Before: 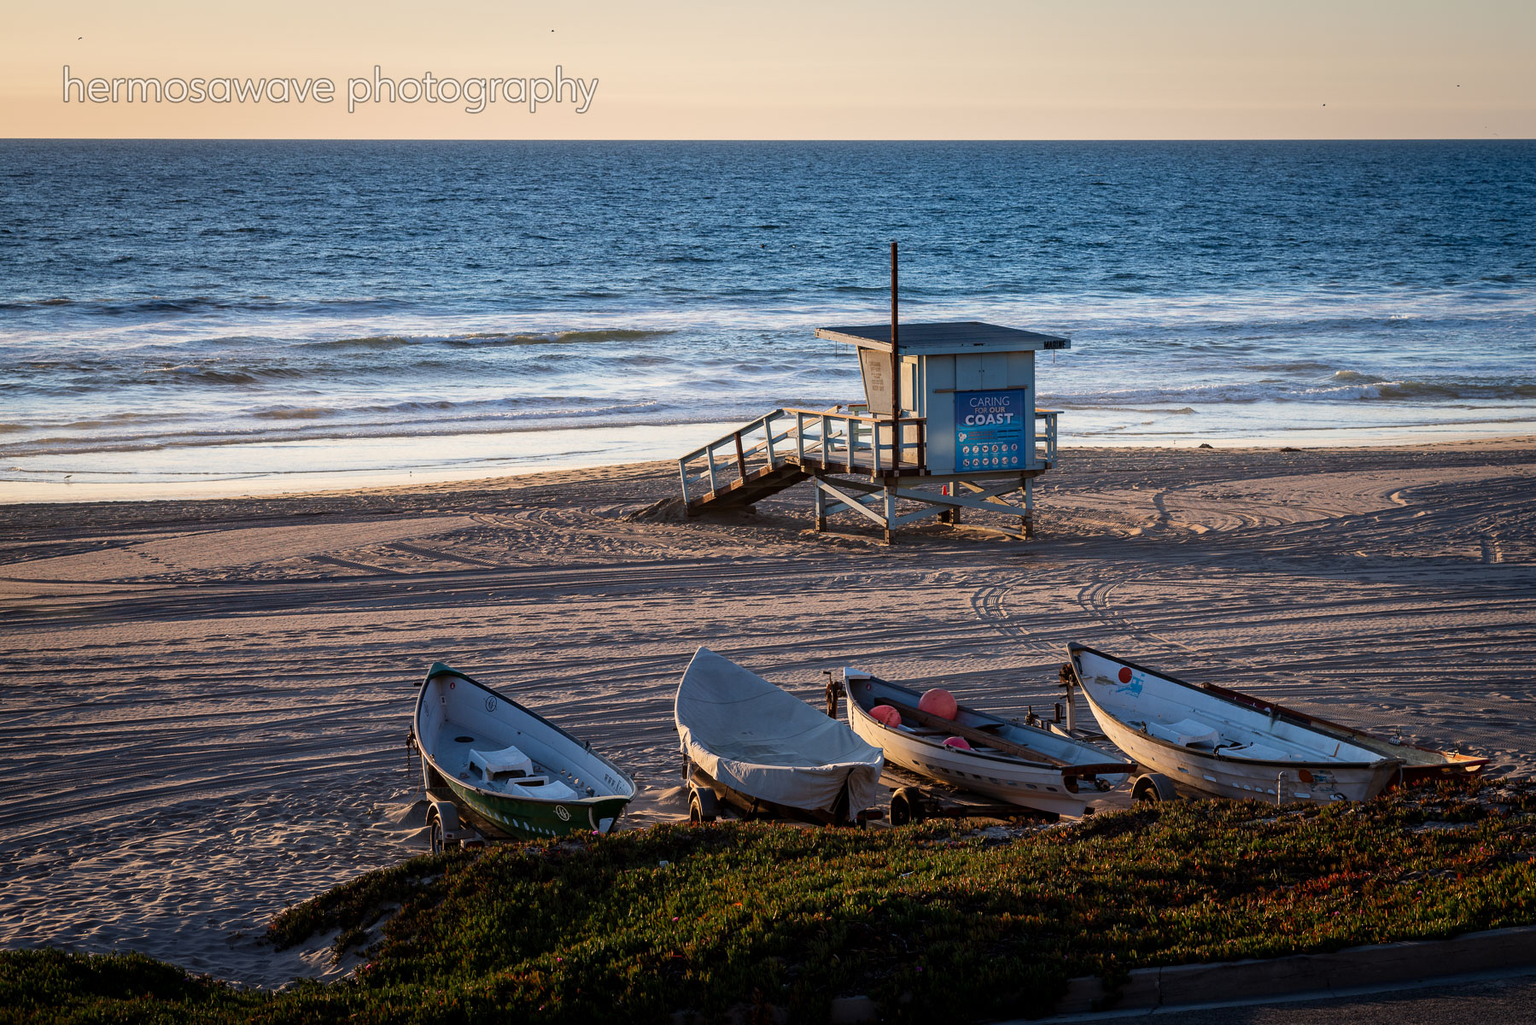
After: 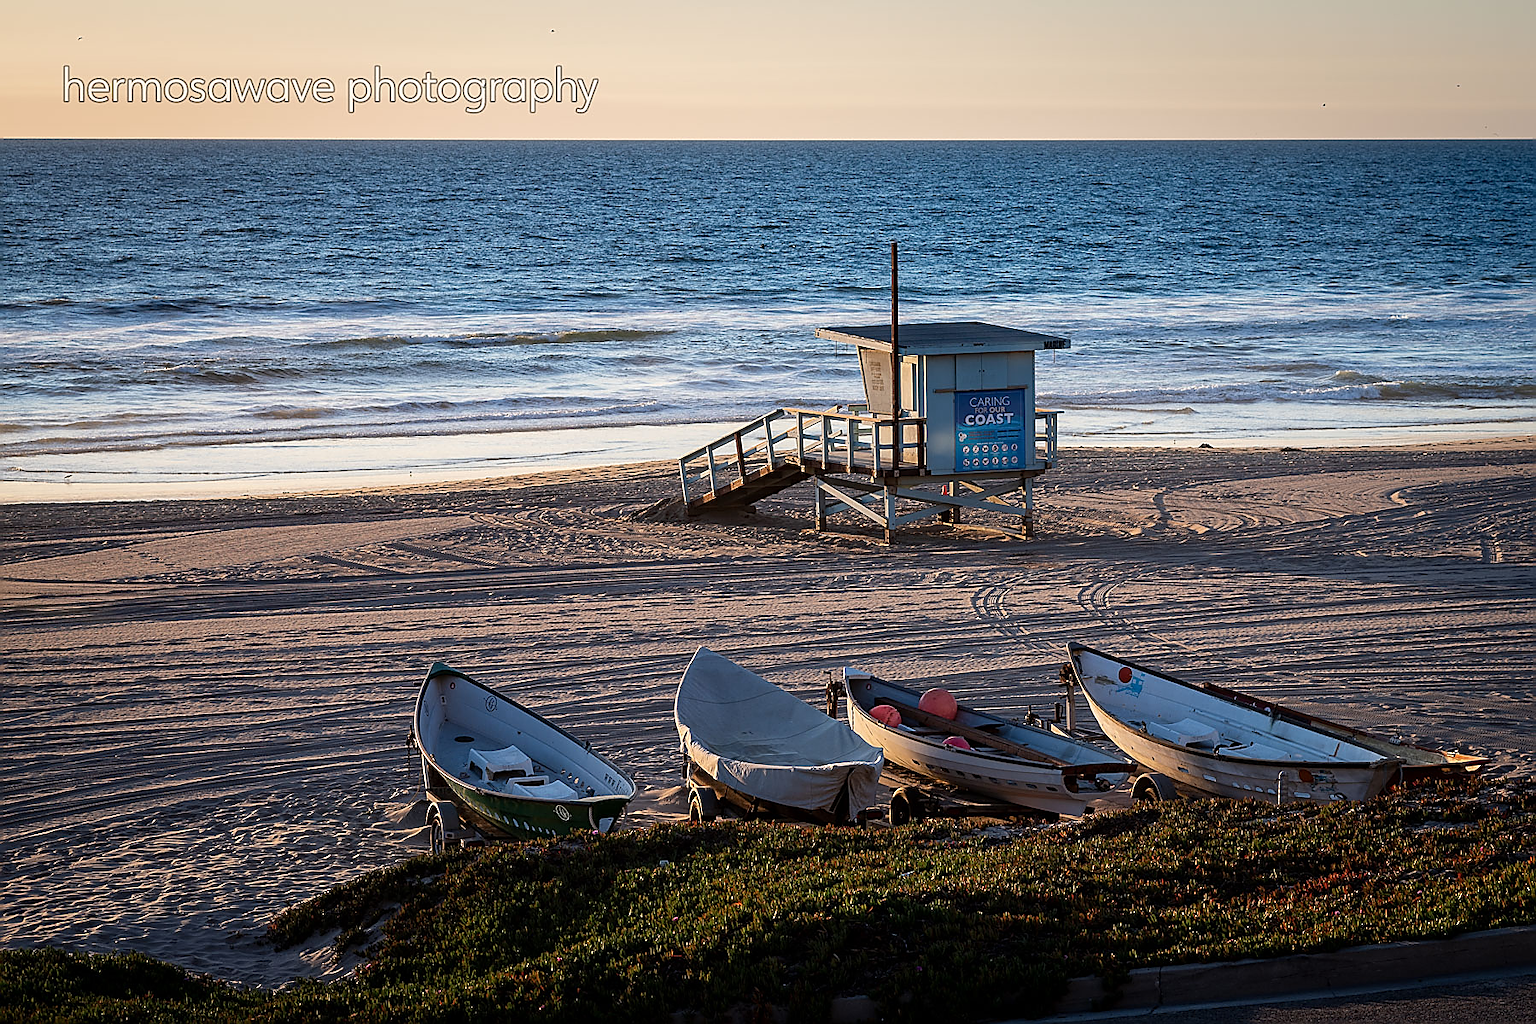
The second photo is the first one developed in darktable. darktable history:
sharpen: radius 1.379, amount 1.235, threshold 0.668
